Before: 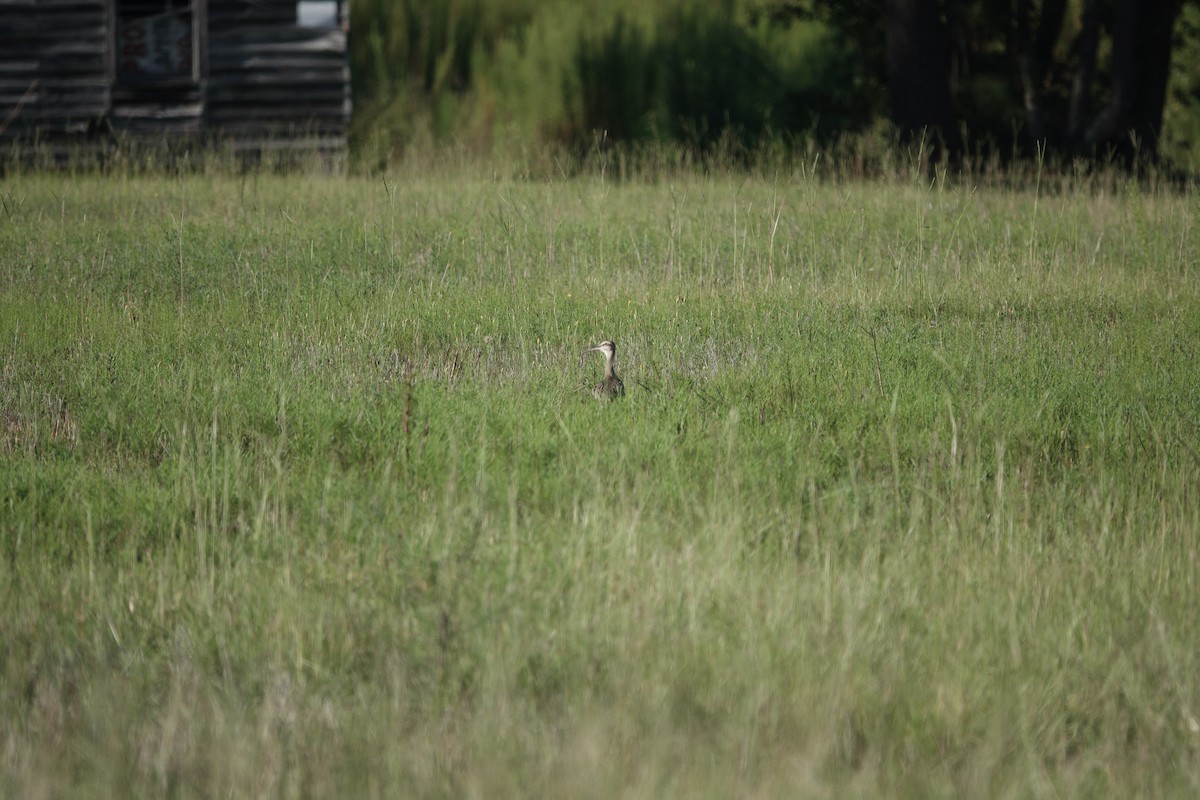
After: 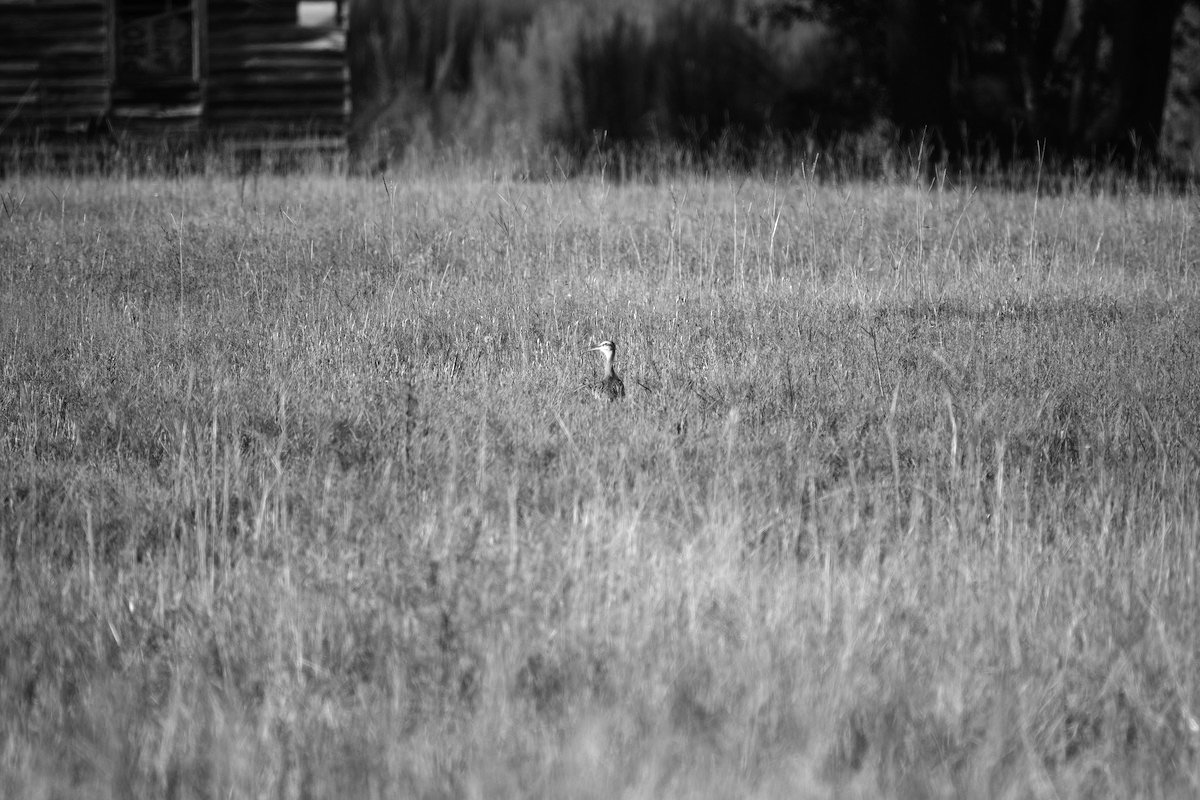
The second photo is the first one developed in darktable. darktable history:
tone equalizer: -8 EV -0.75 EV, -7 EV -0.7 EV, -6 EV -0.6 EV, -5 EV -0.4 EV, -3 EV 0.4 EV, -2 EV 0.6 EV, -1 EV 0.7 EV, +0 EV 0.75 EV, edges refinement/feathering 500, mask exposure compensation -1.57 EV, preserve details no
color zones: curves: ch0 [(0.002, 0.593) (0.143, 0.417) (0.285, 0.541) (0.455, 0.289) (0.608, 0.327) (0.727, 0.283) (0.869, 0.571) (1, 0.603)]; ch1 [(0, 0) (0.143, 0) (0.286, 0) (0.429, 0) (0.571, 0) (0.714, 0) (0.857, 0)]
